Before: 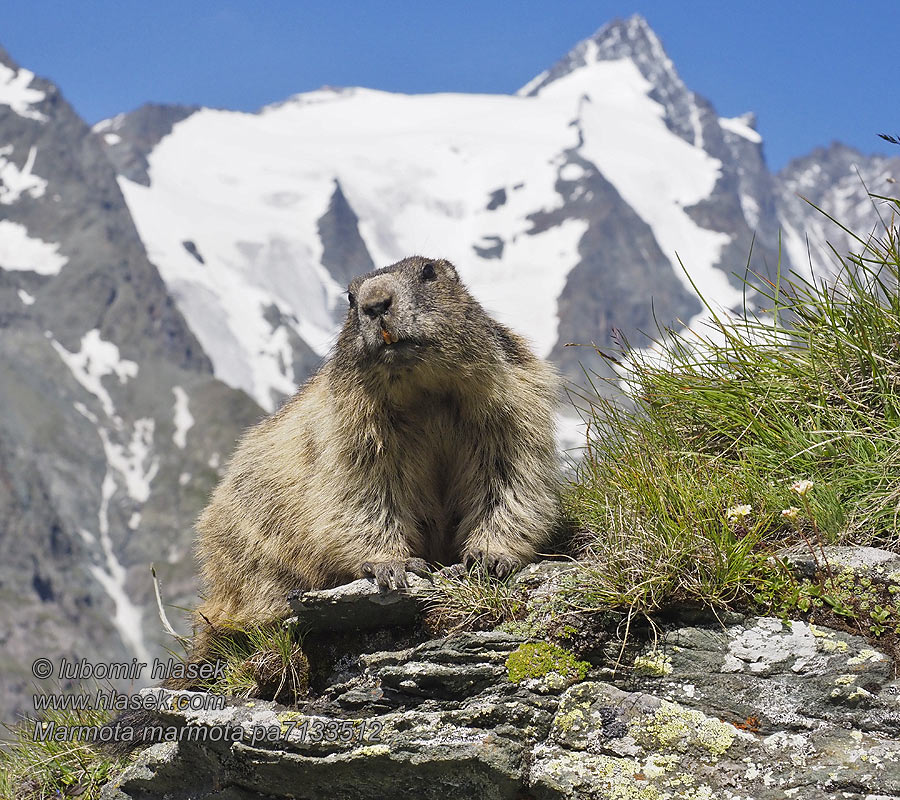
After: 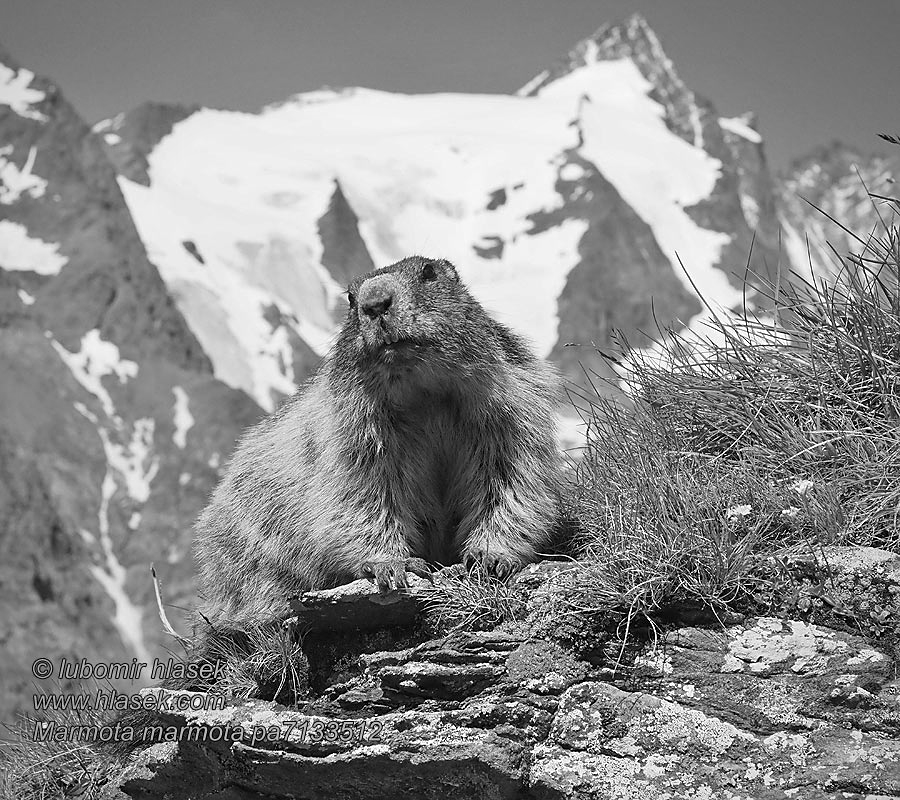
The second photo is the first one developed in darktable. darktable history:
sharpen: amount 0.2
vignetting: brightness -0.233, saturation 0.141
monochrome: a -4.13, b 5.16, size 1
